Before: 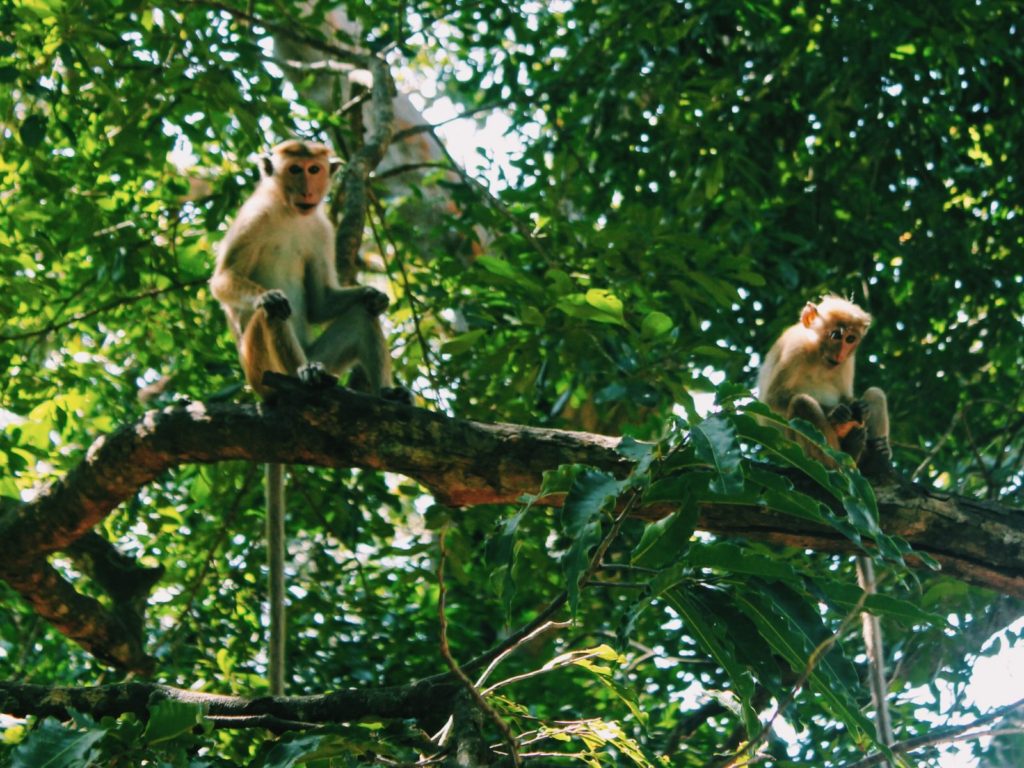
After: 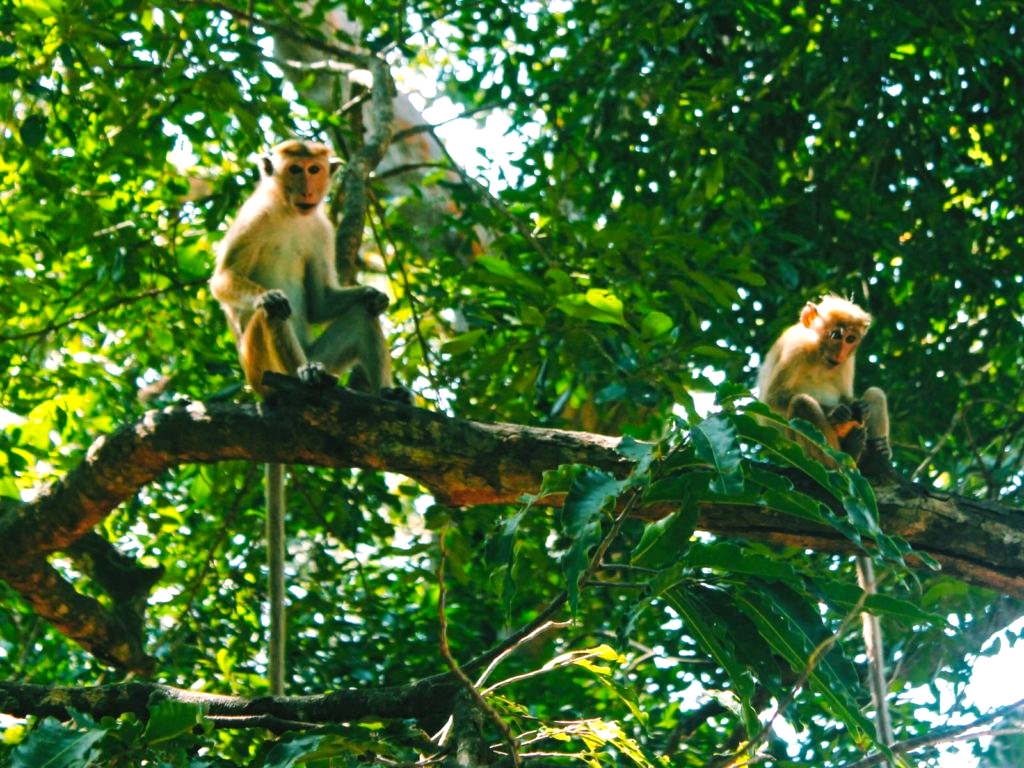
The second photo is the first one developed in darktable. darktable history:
exposure: black level correction 0, exposure 0.499 EV, compensate highlight preservation false
color balance rgb: perceptual saturation grading › global saturation 14.602%, global vibrance 20%
